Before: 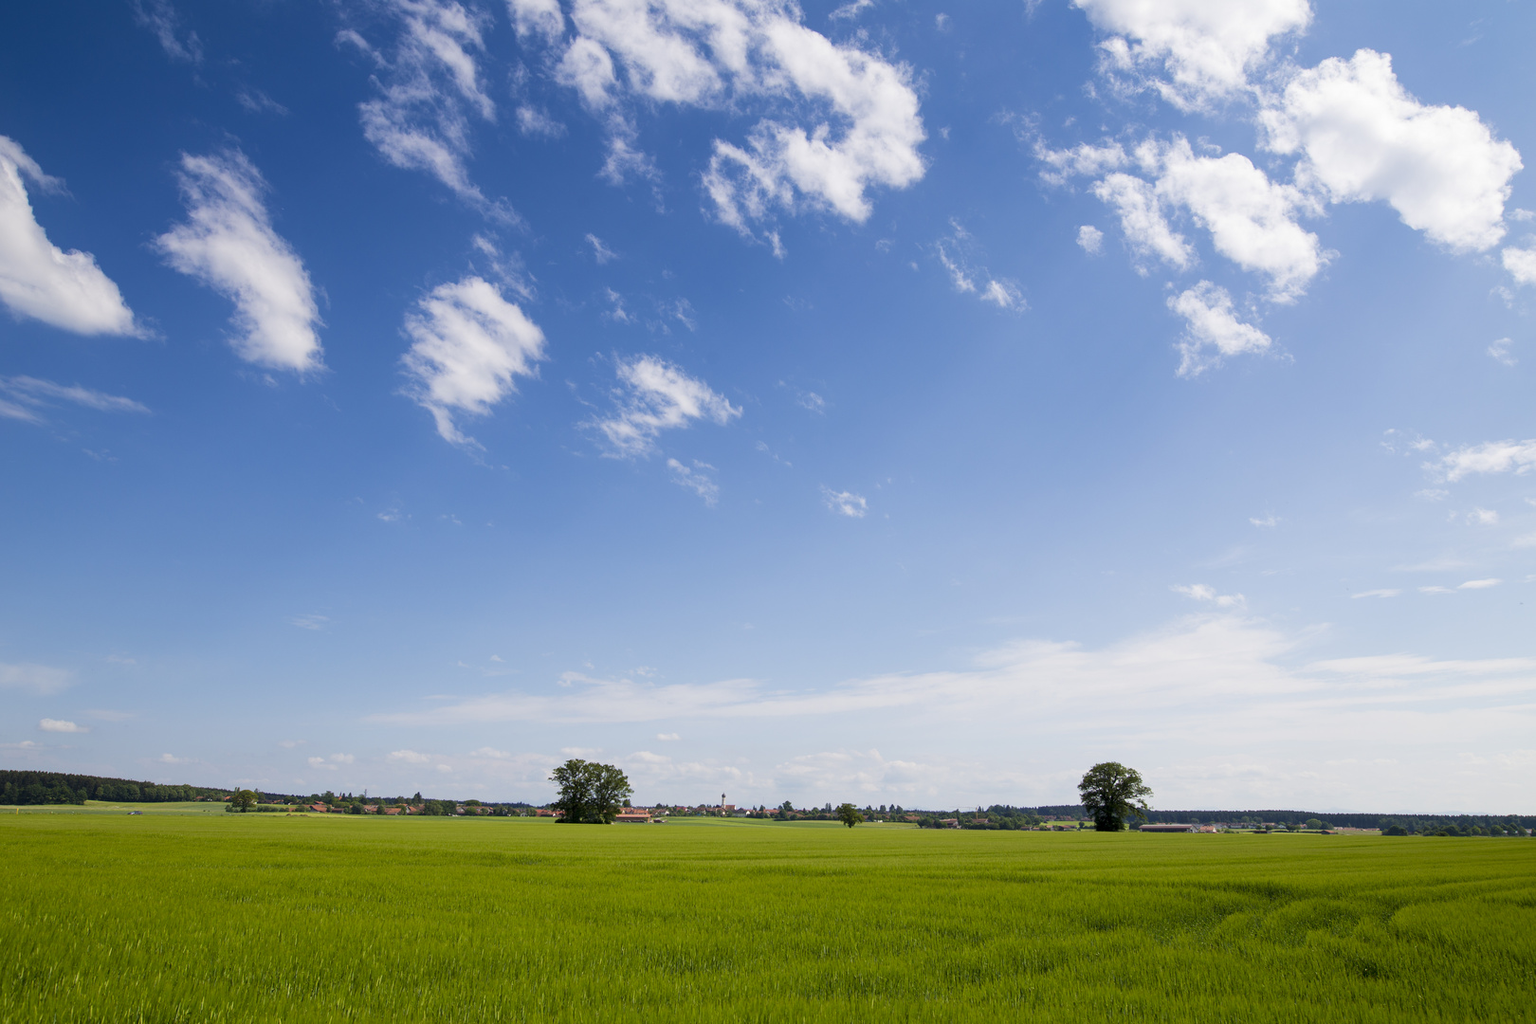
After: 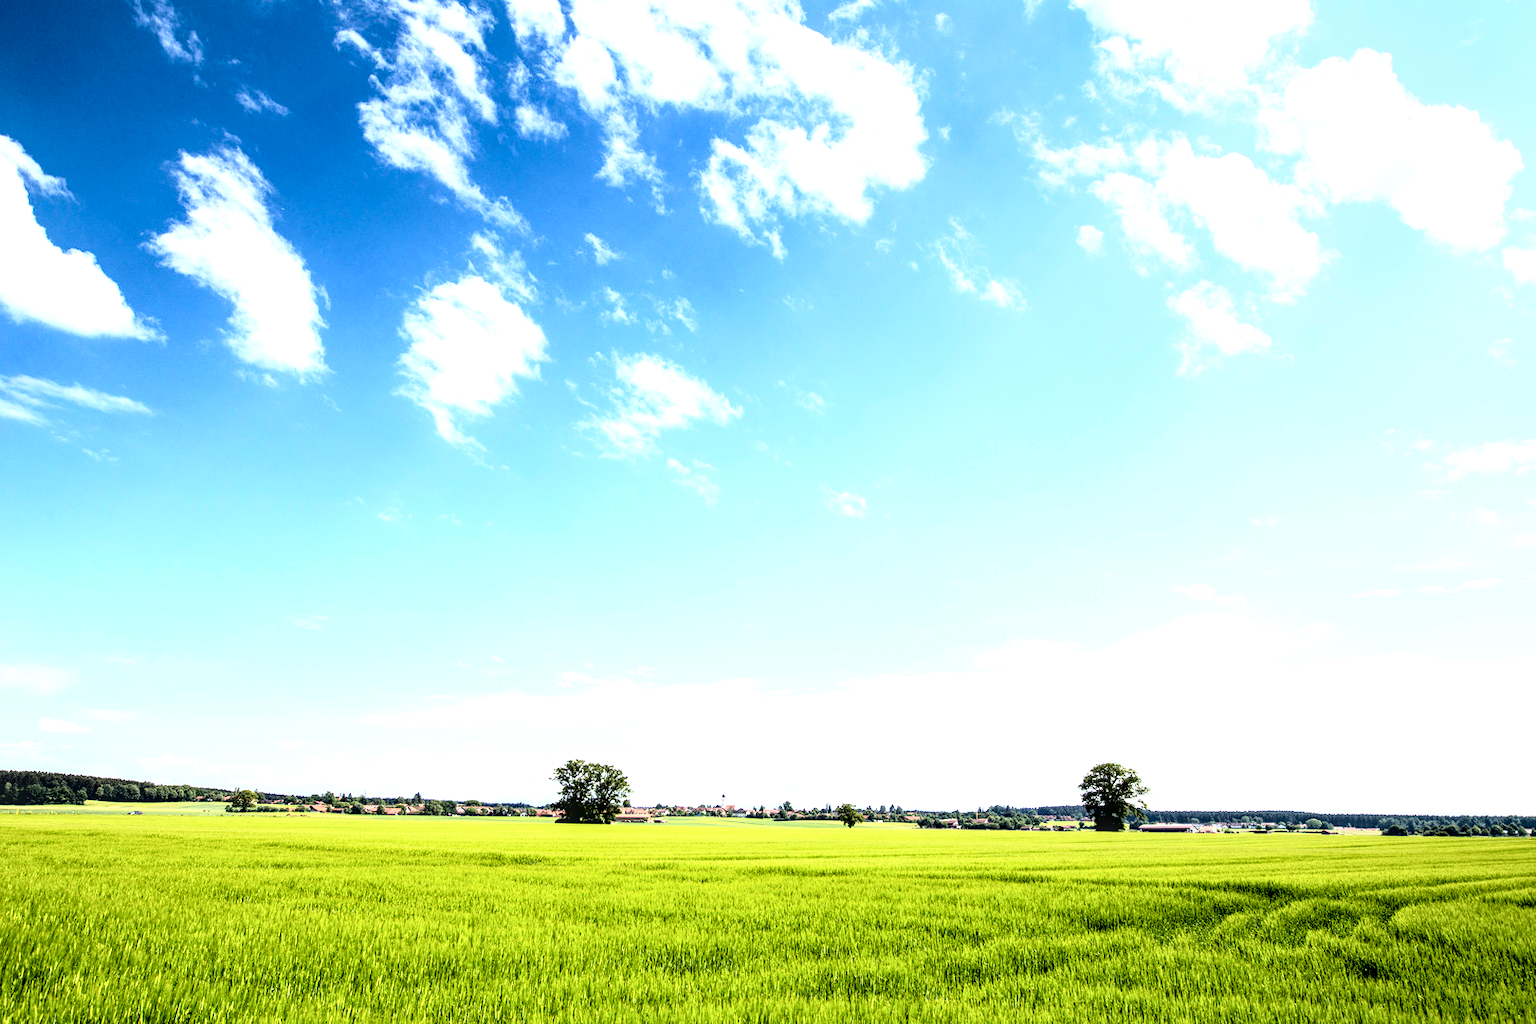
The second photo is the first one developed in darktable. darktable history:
base curve: curves: ch0 [(0, 0) (0.012, 0.01) (0.073, 0.168) (0.31, 0.711) (0.645, 0.957) (1, 1)]
local contrast: highlights 77%, shadows 56%, detail 174%, midtone range 0.427
tone curve: curves: ch0 [(0.016, 0.011) (0.084, 0.026) (0.469, 0.508) (0.721, 0.862) (1, 1)], color space Lab, independent channels, preserve colors none
